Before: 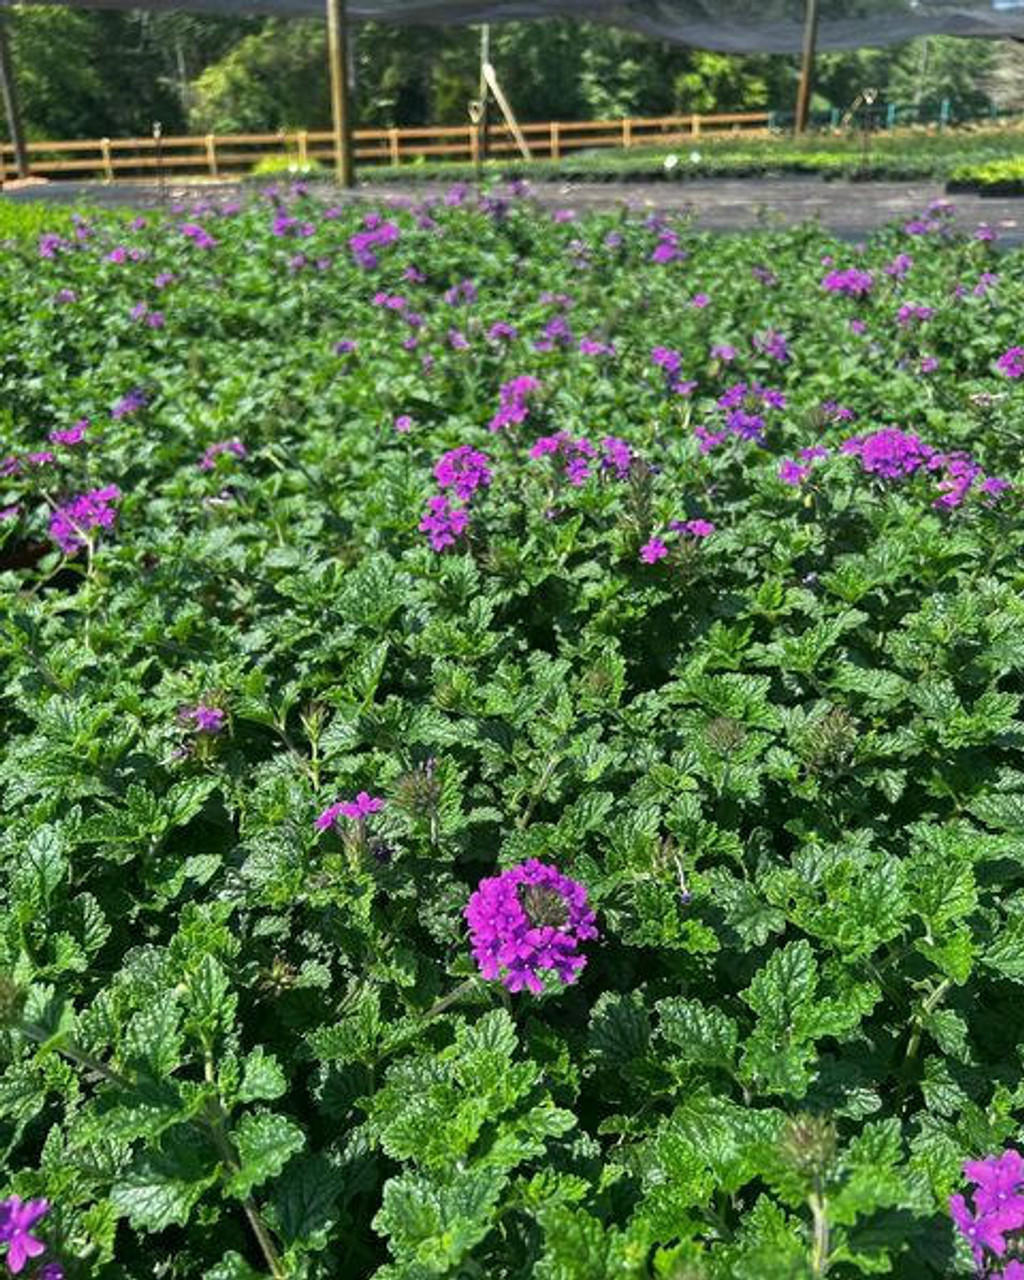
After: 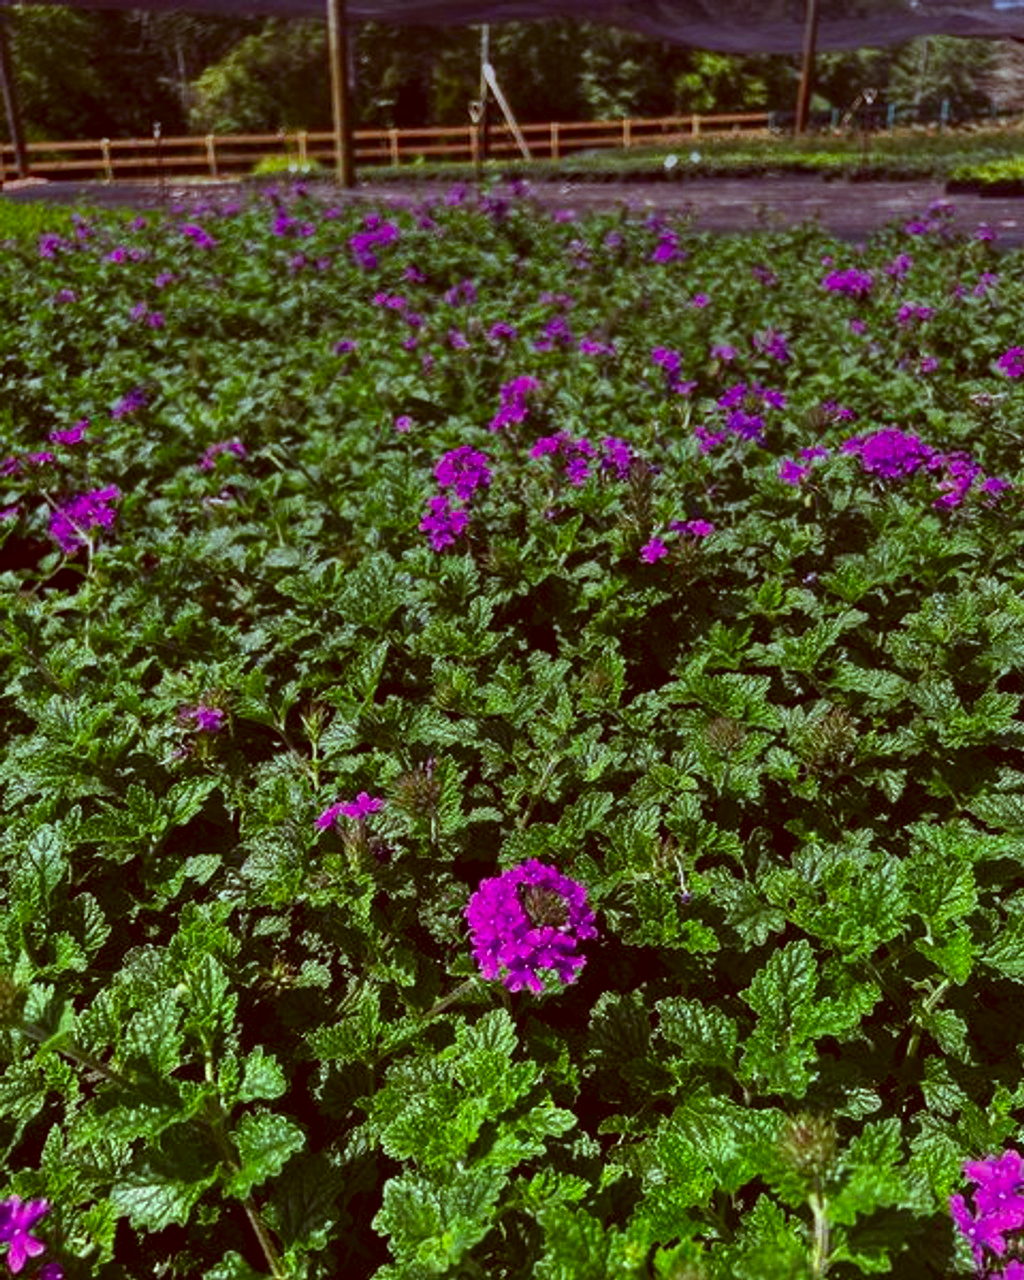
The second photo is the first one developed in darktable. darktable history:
graduated density: hue 238.83°, saturation 50%
contrast brightness saturation: contrast 0.07, brightness -0.14, saturation 0.11
color correction: highlights a* -7.23, highlights b* -0.161, shadows a* 20.08, shadows b* 11.73
